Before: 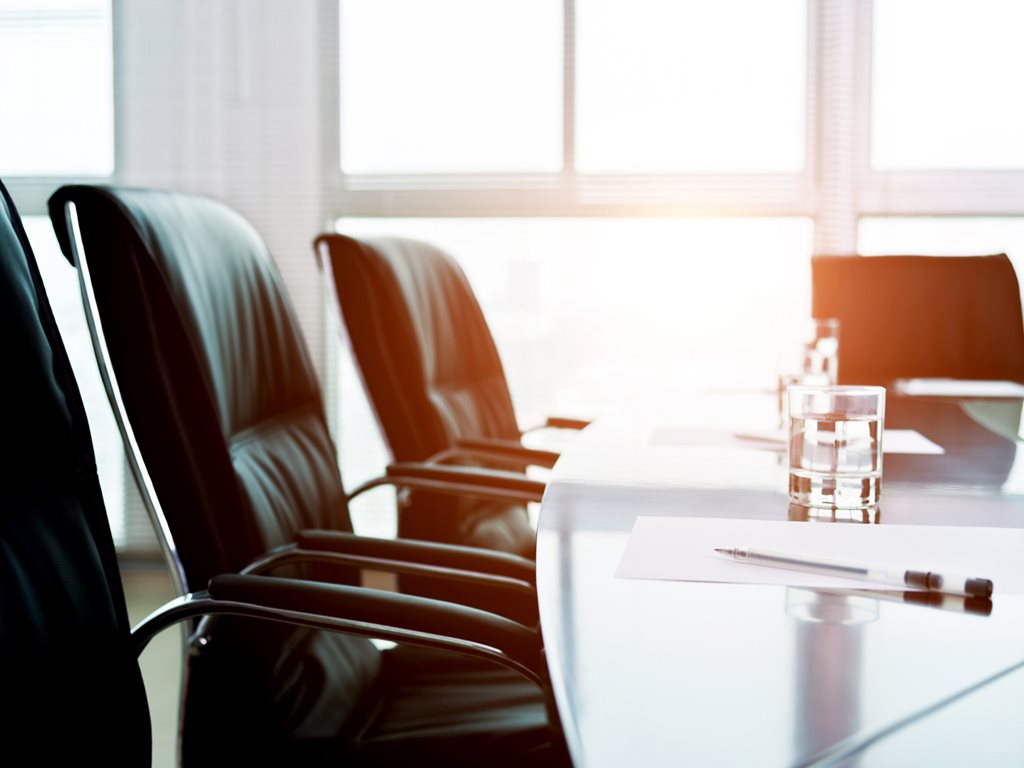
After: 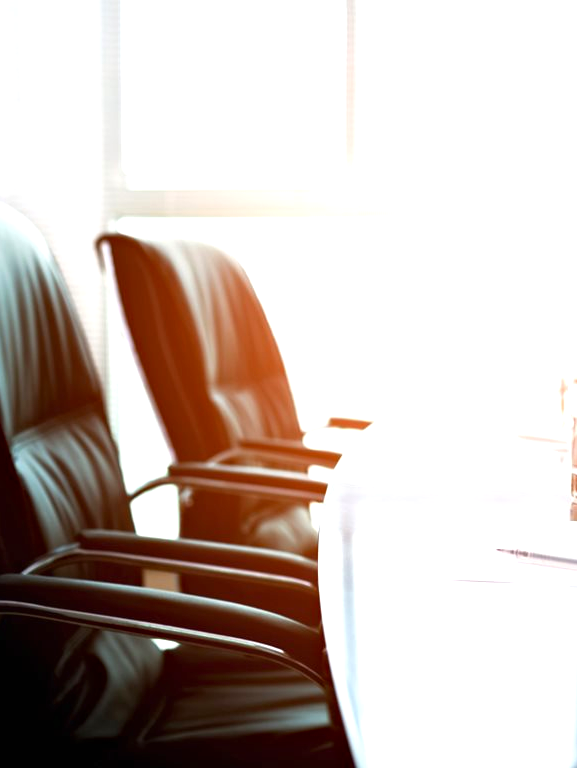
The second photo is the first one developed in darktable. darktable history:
haze removal: compatibility mode true, adaptive false
crop: left 21.335%, right 22.265%
exposure: black level correction 0, exposure 0.703 EV, compensate highlight preservation false
